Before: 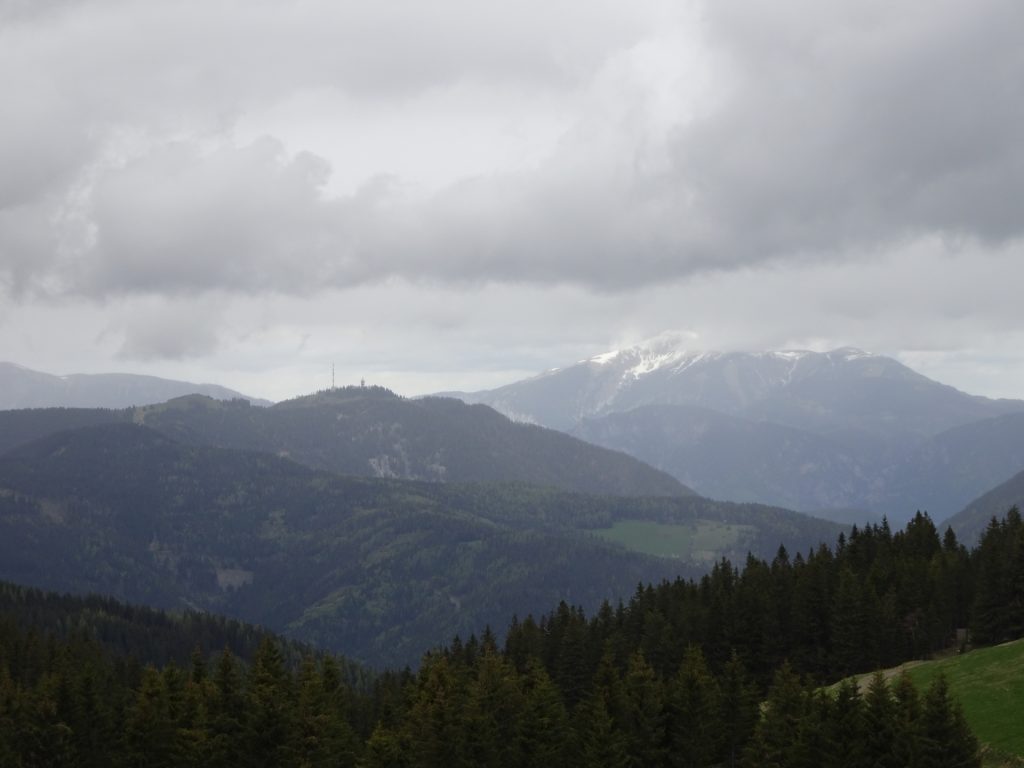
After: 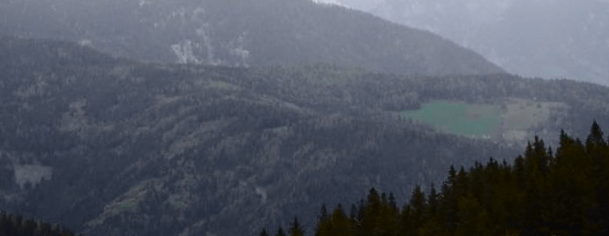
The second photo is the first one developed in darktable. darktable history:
crop: left 18.091%, top 51.13%, right 17.525%, bottom 16.85%
tone curve: curves: ch0 [(0, 0.011) (0.053, 0.026) (0.174, 0.115) (0.398, 0.444) (0.673, 0.775) (0.829, 0.906) (0.991, 0.981)]; ch1 [(0, 0) (0.276, 0.206) (0.409, 0.383) (0.473, 0.458) (0.492, 0.499) (0.521, 0.502) (0.546, 0.543) (0.585, 0.617) (0.659, 0.686) (0.78, 0.8) (1, 1)]; ch2 [(0, 0) (0.438, 0.449) (0.473, 0.469) (0.503, 0.5) (0.523, 0.538) (0.562, 0.598) (0.612, 0.635) (0.695, 0.713) (1, 1)], color space Lab, independent channels, preserve colors none
rotate and perspective: rotation -1.68°, lens shift (vertical) -0.146, crop left 0.049, crop right 0.912, crop top 0.032, crop bottom 0.96
